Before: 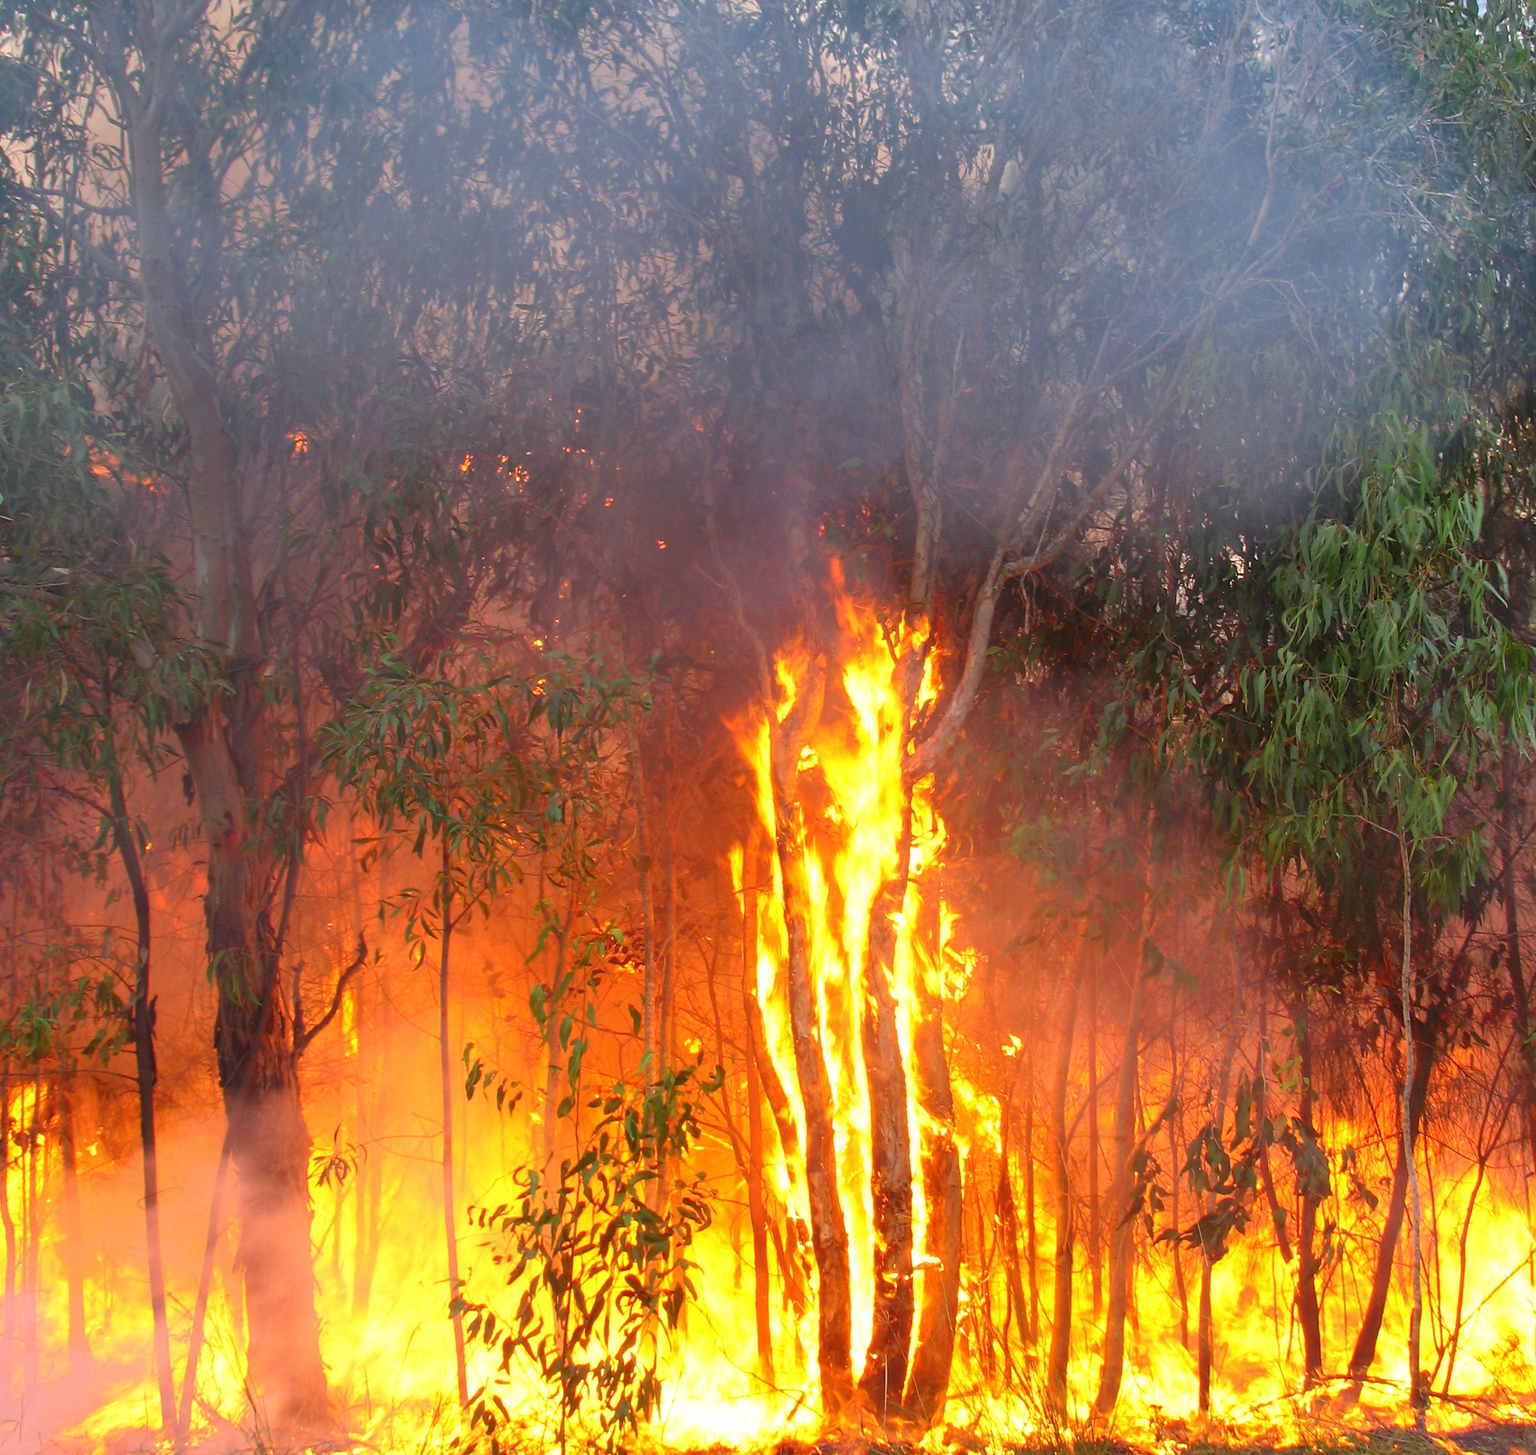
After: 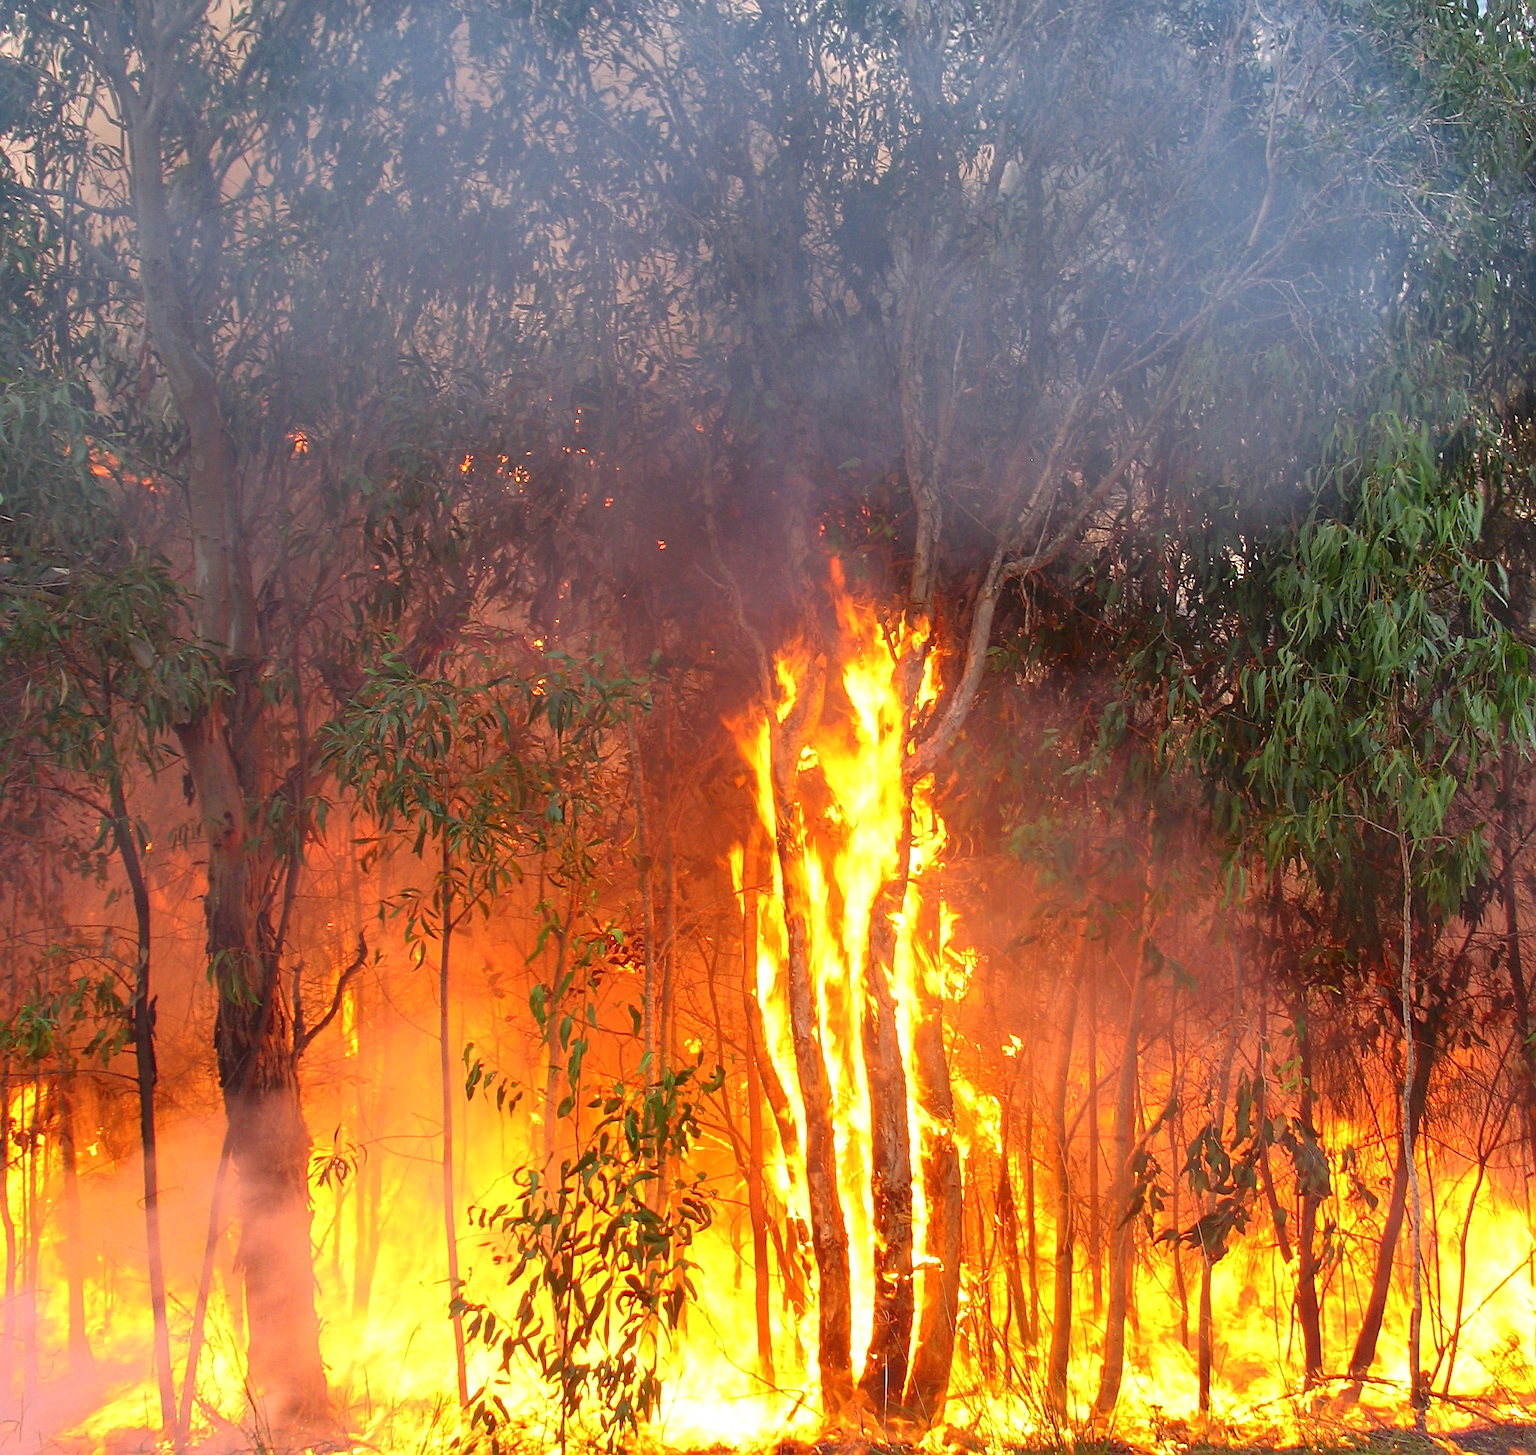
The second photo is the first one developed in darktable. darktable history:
local contrast: highlights 105%, shadows 101%, detail 120%, midtone range 0.2
tone equalizer: -7 EV 0.122 EV, edges refinement/feathering 500, mask exposure compensation -1.57 EV, preserve details no
sharpen: on, module defaults
